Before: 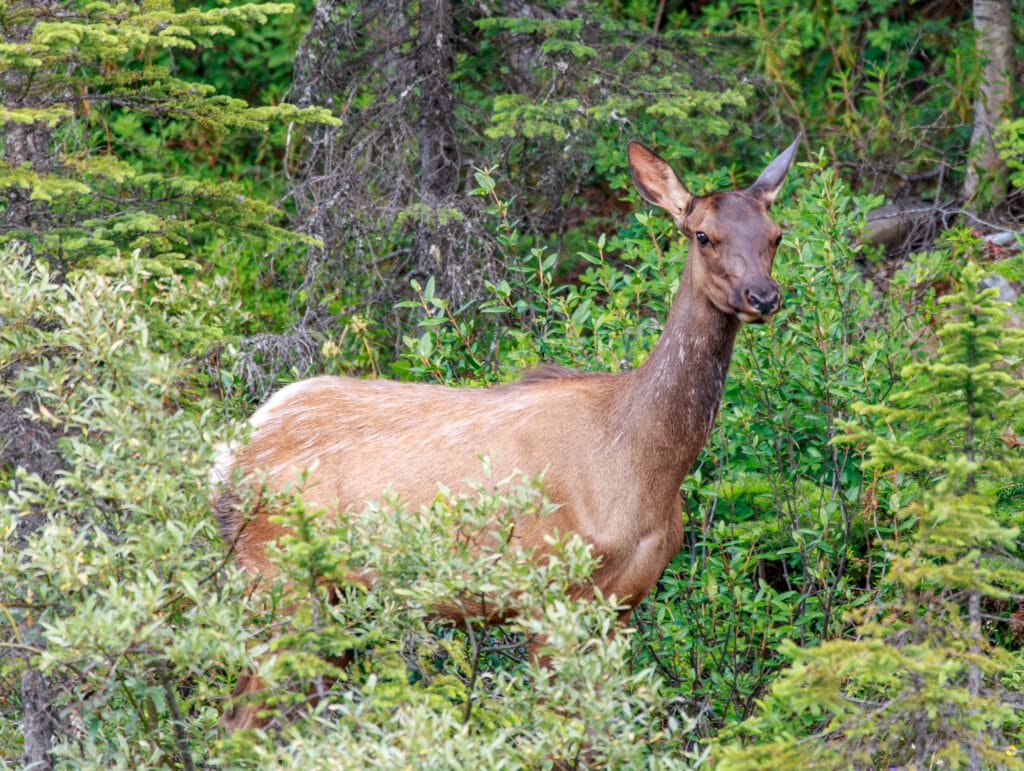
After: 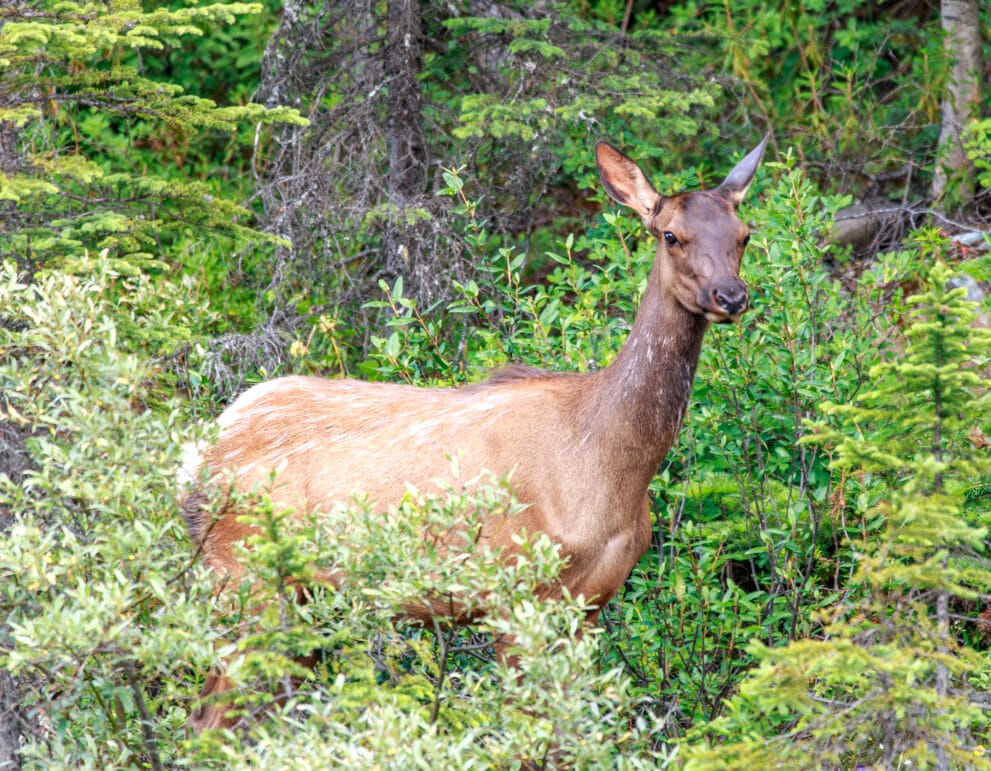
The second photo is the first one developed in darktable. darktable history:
crop and rotate: left 3.193%
exposure: black level correction 0, exposure 0.3 EV, compensate highlight preservation false
